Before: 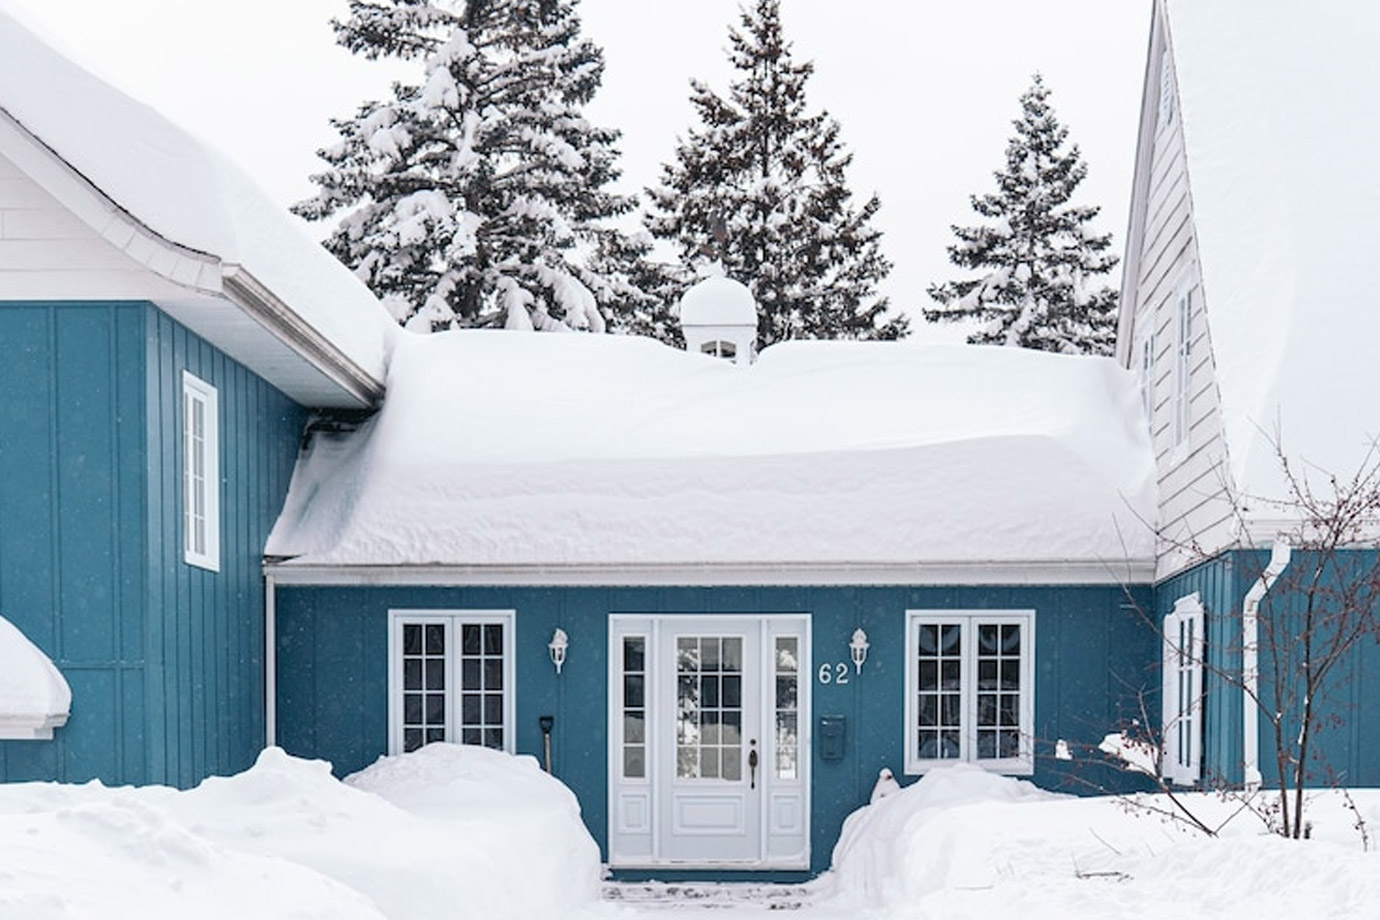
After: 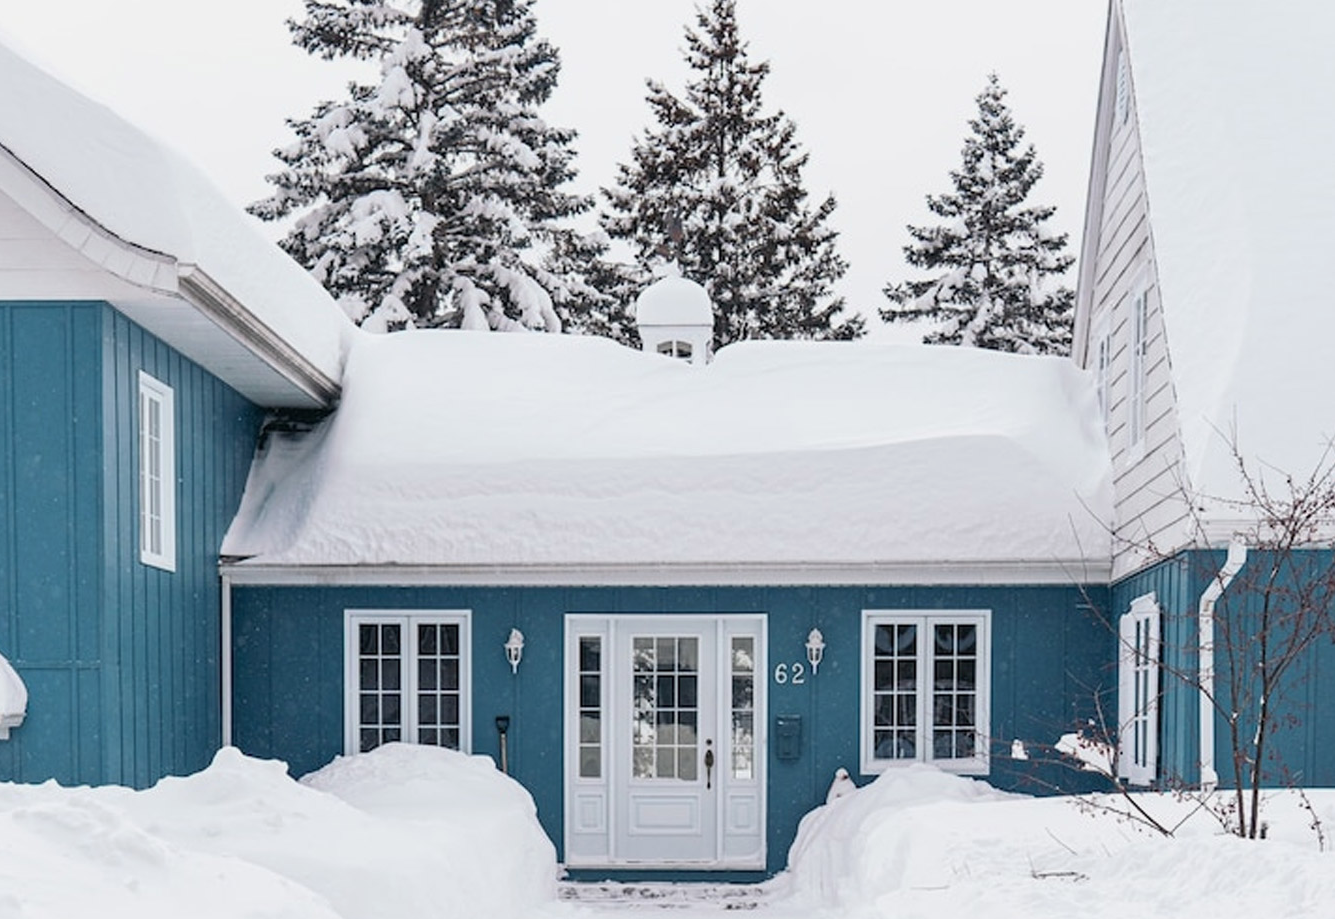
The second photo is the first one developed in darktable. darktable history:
exposure: exposure -0.151 EV, compensate highlight preservation false
crop and rotate: left 3.238%
